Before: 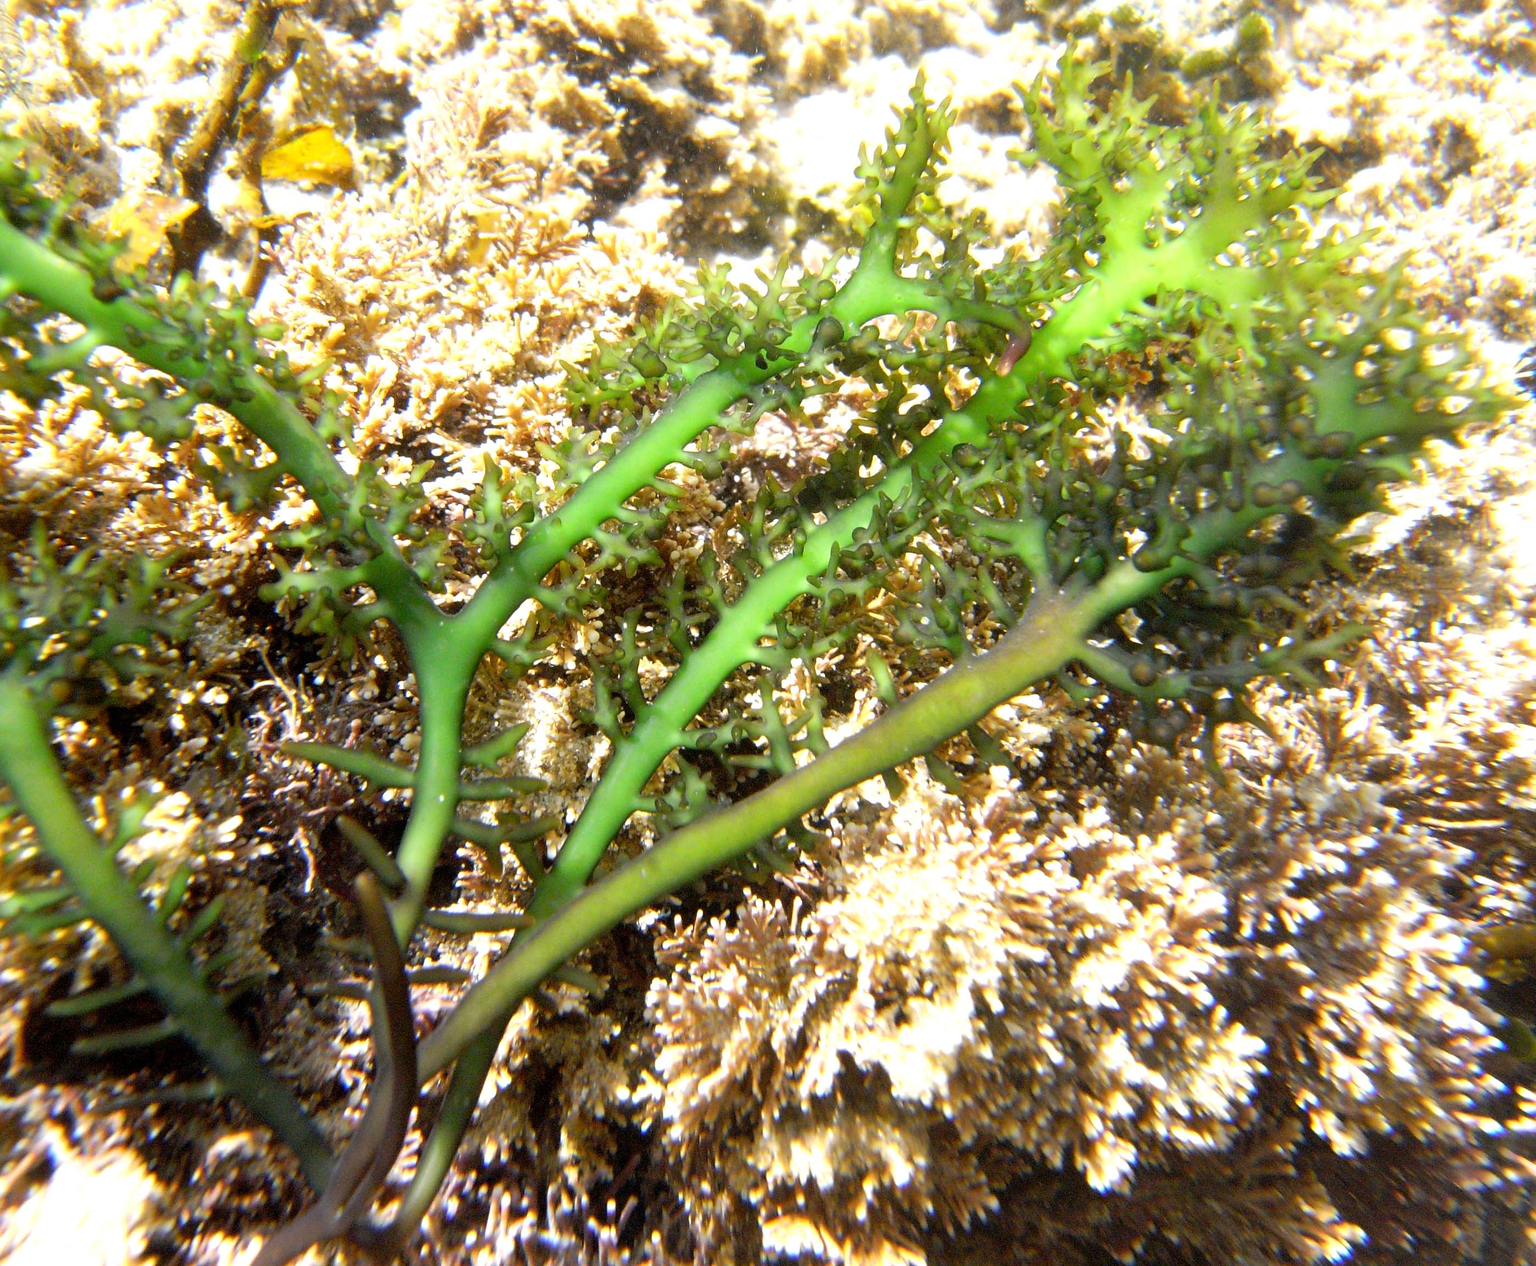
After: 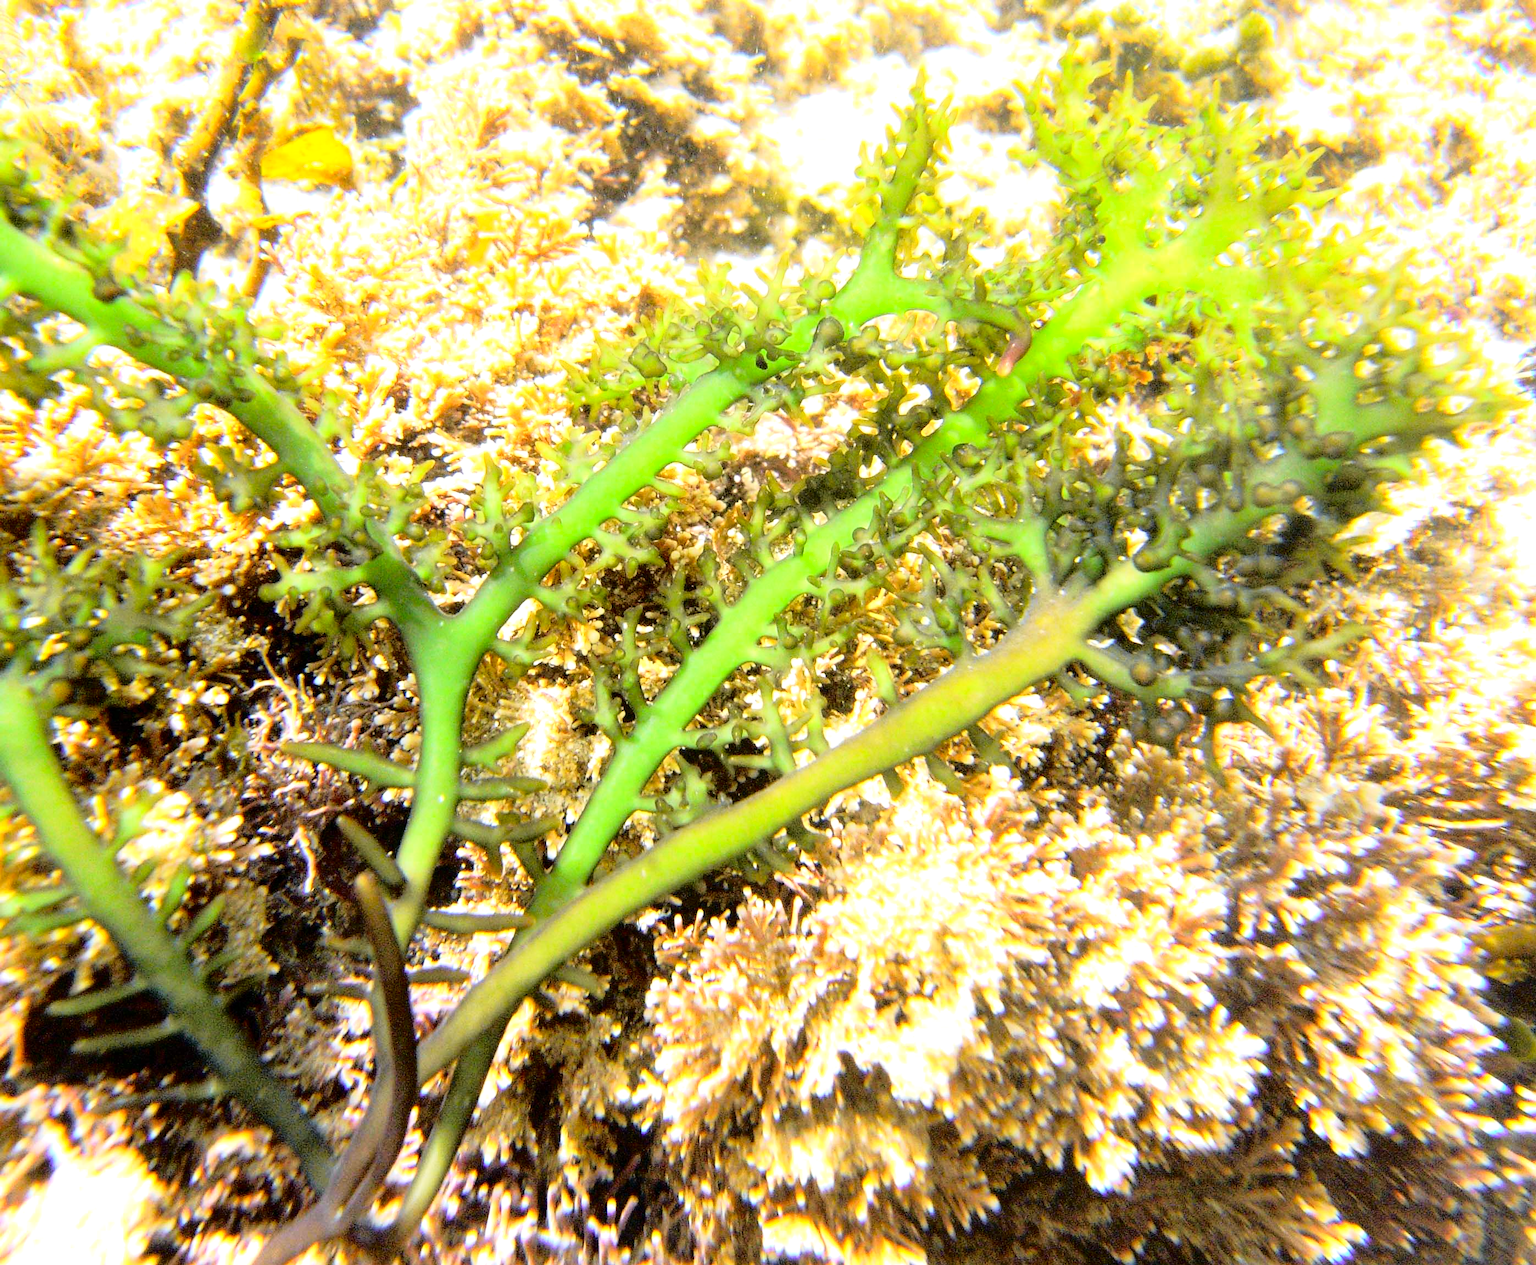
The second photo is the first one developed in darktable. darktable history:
tone curve: curves: ch0 [(0, 0.013) (0.129, 0.1) (0.291, 0.375) (0.46, 0.576) (0.667, 0.78) (0.851, 0.903) (0.997, 0.951)]; ch1 [(0, 0) (0.353, 0.344) (0.45, 0.46) (0.498, 0.495) (0.528, 0.531) (0.563, 0.566) (0.592, 0.609) (0.657, 0.672) (1, 1)]; ch2 [(0, 0) (0.333, 0.346) (0.375, 0.375) (0.427, 0.44) (0.5, 0.501) (0.505, 0.505) (0.544, 0.573) (0.576, 0.615) (0.612, 0.644) (0.66, 0.715) (1, 1)], color space Lab, independent channels, preserve colors none
exposure: black level correction 0, exposure 0.6 EV, compensate exposure bias true, compensate highlight preservation false
velvia: strength 15%
local contrast: highlights 100%, shadows 100%, detail 120%, midtone range 0.2
